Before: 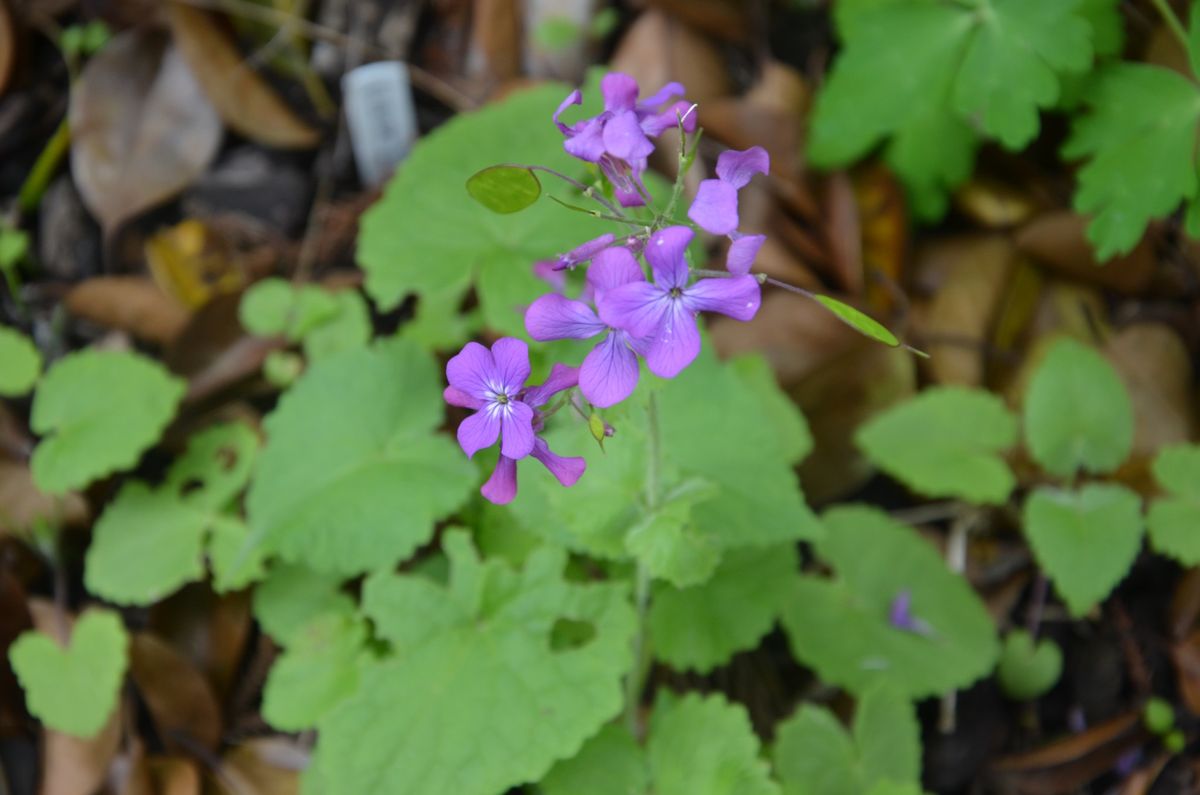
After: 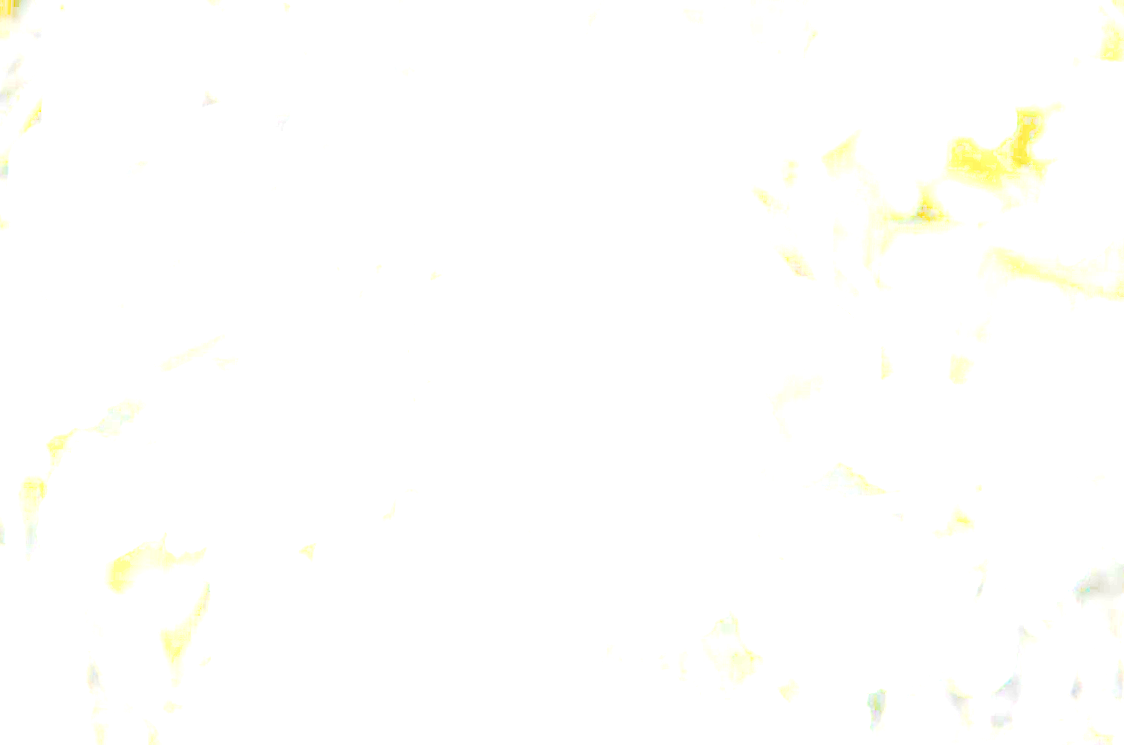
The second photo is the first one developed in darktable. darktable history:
exposure: exposure 7.962 EV, compensate exposure bias true, compensate highlight preservation false
tone curve: curves: ch0 [(0, 0) (0.003, 0.003) (0.011, 0.01) (0.025, 0.023) (0.044, 0.041) (0.069, 0.064) (0.1, 0.094) (0.136, 0.143) (0.177, 0.205) (0.224, 0.281) (0.277, 0.367) (0.335, 0.457) (0.399, 0.542) (0.468, 0.629) (0.543, 0.711) (0.623, 0.788) (0.709, 0.863) (0.801, 0.912) (0.898, 0.955) (1, 1)], preserve colors none
crop and rotate: angle -2.58°
